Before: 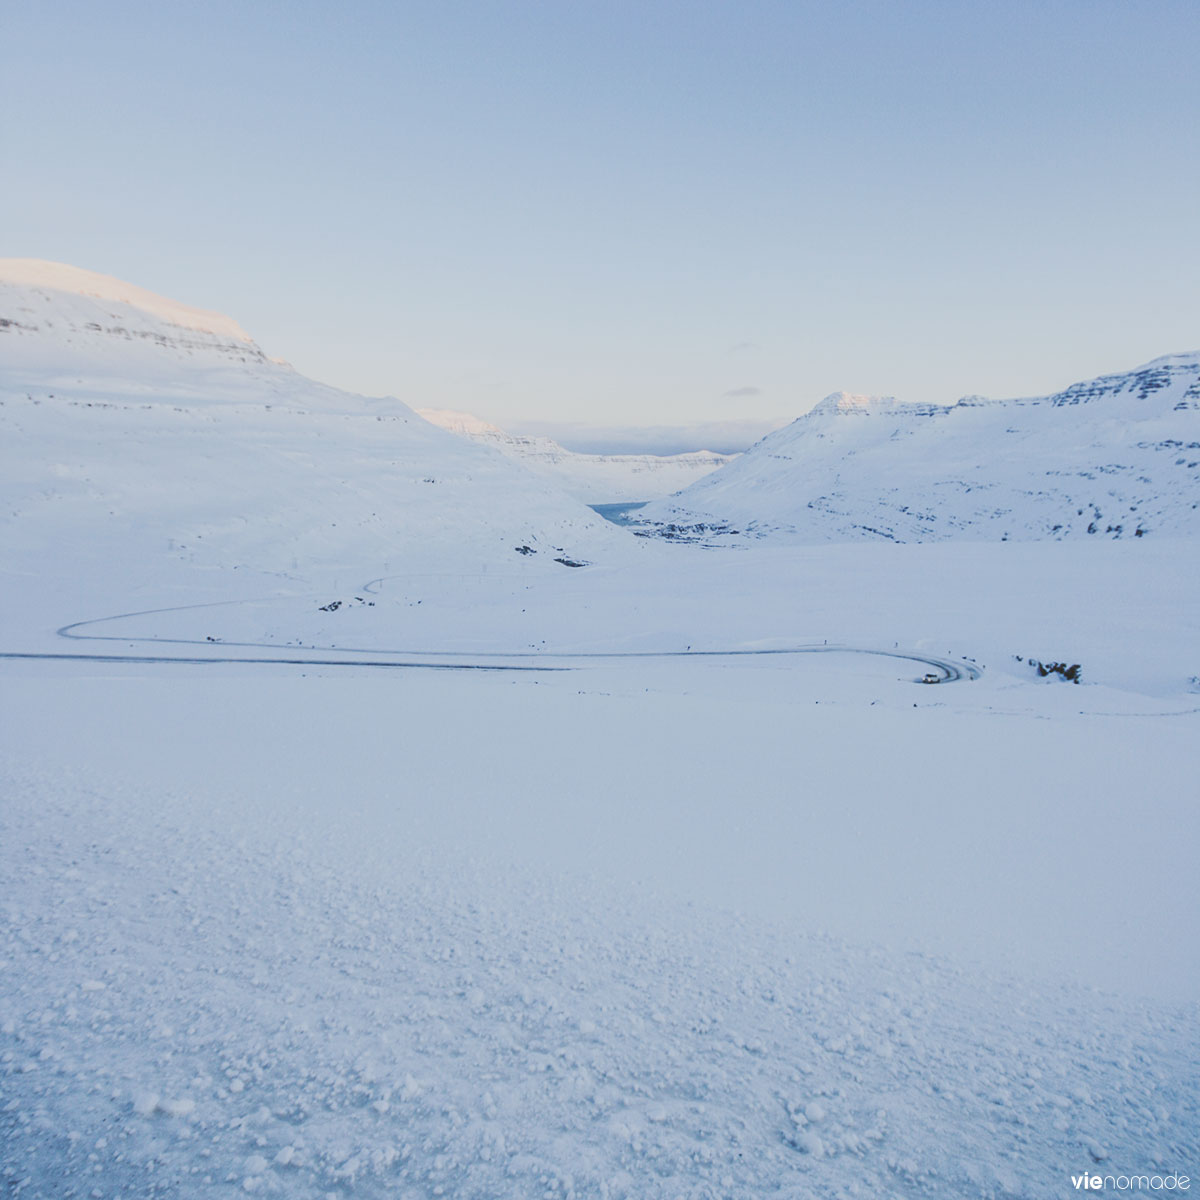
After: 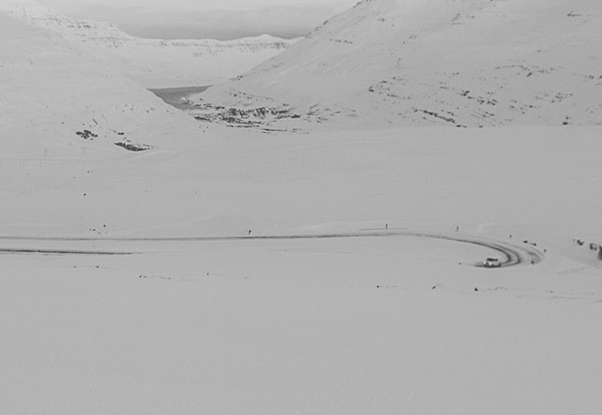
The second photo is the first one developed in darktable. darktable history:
crop: left 36.607%, top 34.735%, right 13.146%, bottom 30.611%
monochrome: a 16.06, b 15.48, size 1
color balance rgb: linear chroma grading › global chroma 15%, perceptual saturation grading › global saturation 30%
contrast equalizer: y [[0.439, 0.44, 0.442, 0.457, 0.493, 0.498], [0.5 ×6], [0.5 ×6], [0 ×6], [0 ×6]]
